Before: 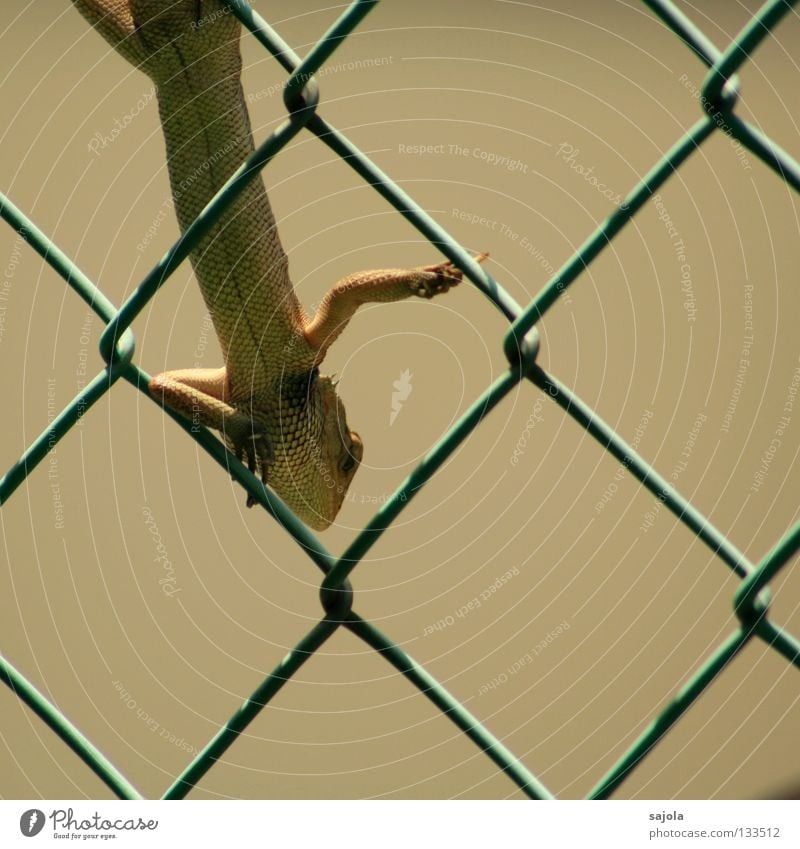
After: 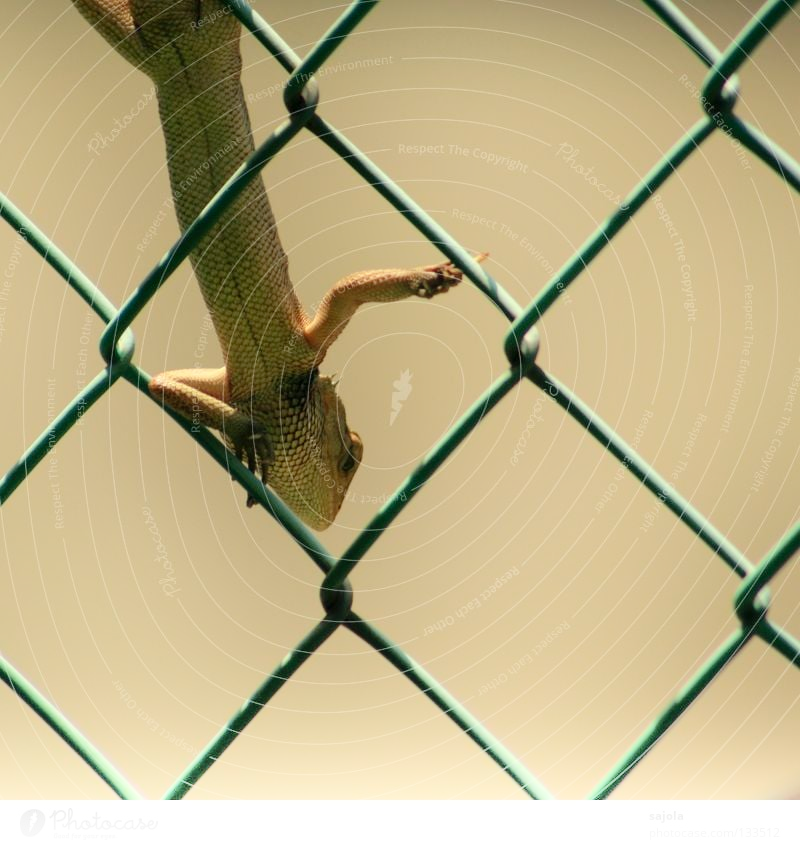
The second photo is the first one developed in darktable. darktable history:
shadows and highlights: shadows -22.01, highlights 99.91, soften with gaussian
levels: levels [0, 0.478, 1]
